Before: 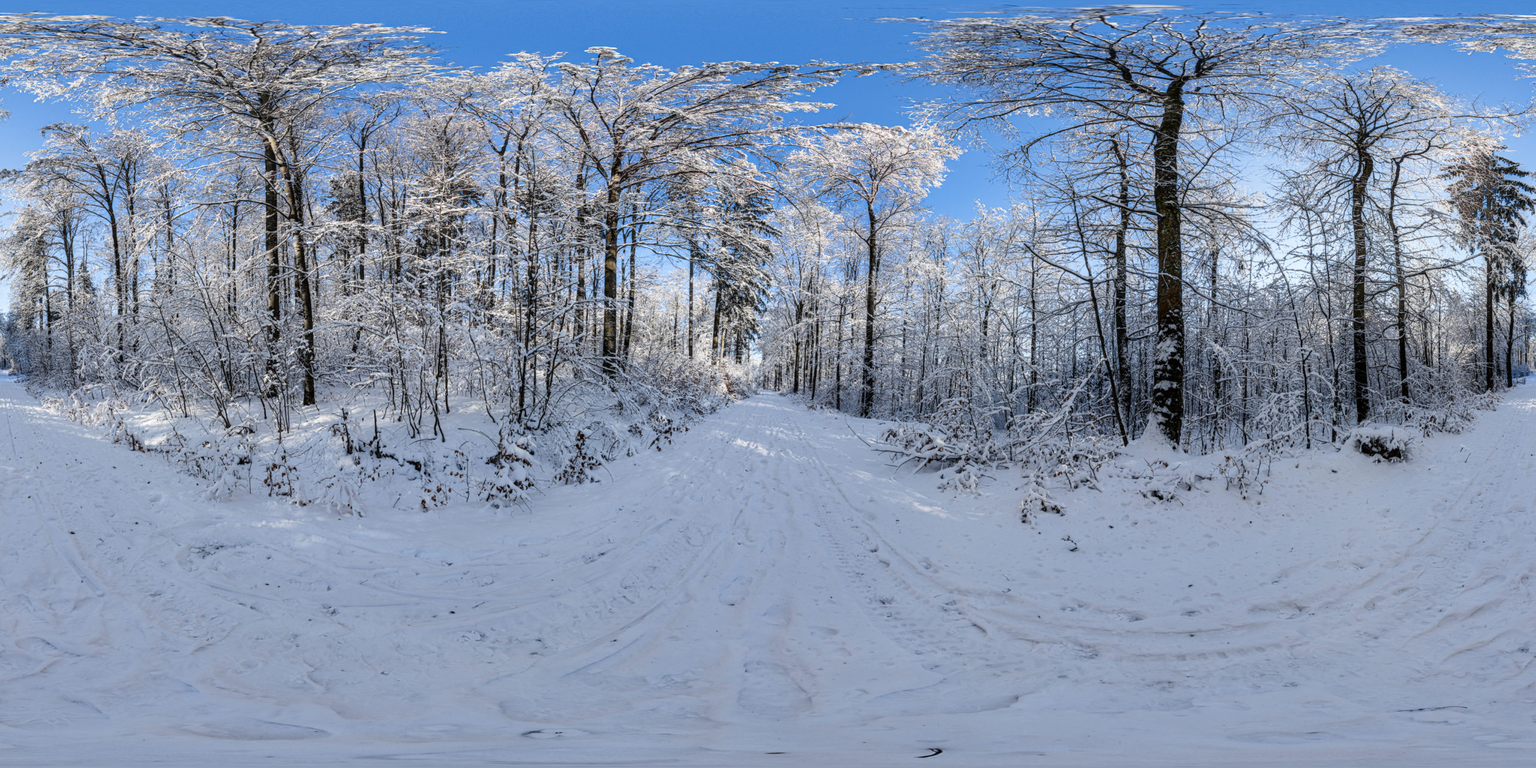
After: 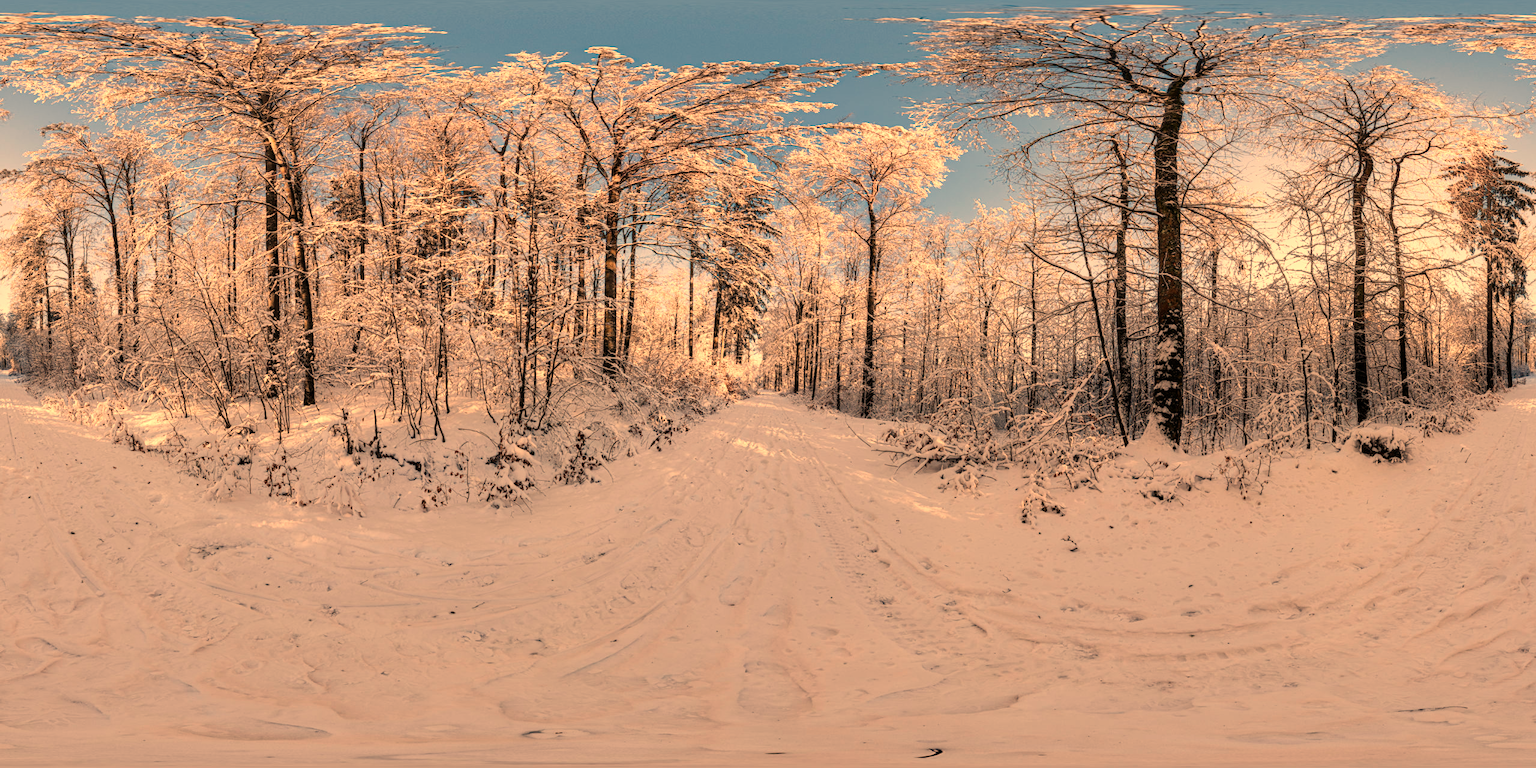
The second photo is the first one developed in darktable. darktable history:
white balance: red 1.467, blue 0.684
